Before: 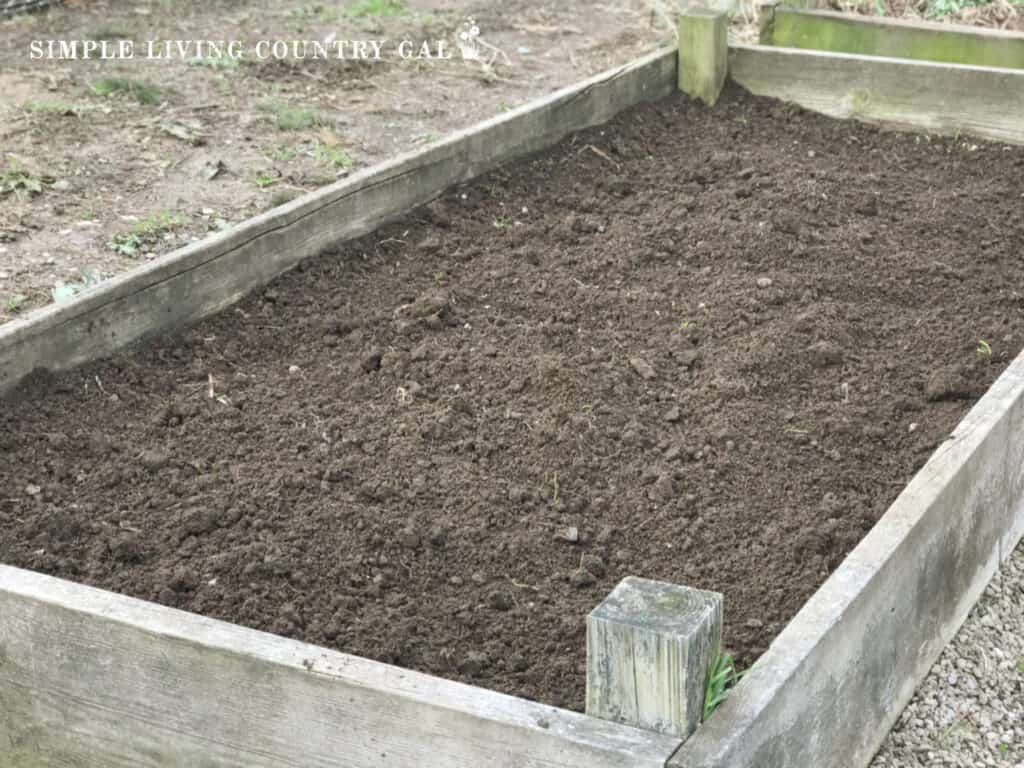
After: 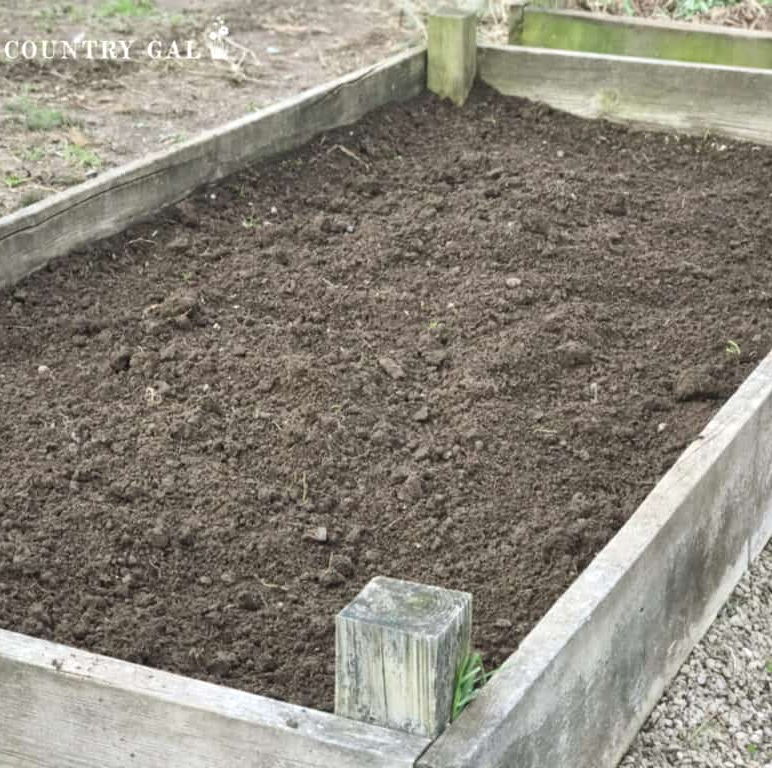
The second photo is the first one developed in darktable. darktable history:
local contrast: mode bilateral grid, contrast 20, coarseness 50, detail 120%, midtone range 0.2
crop and rotate: left 24.6%
